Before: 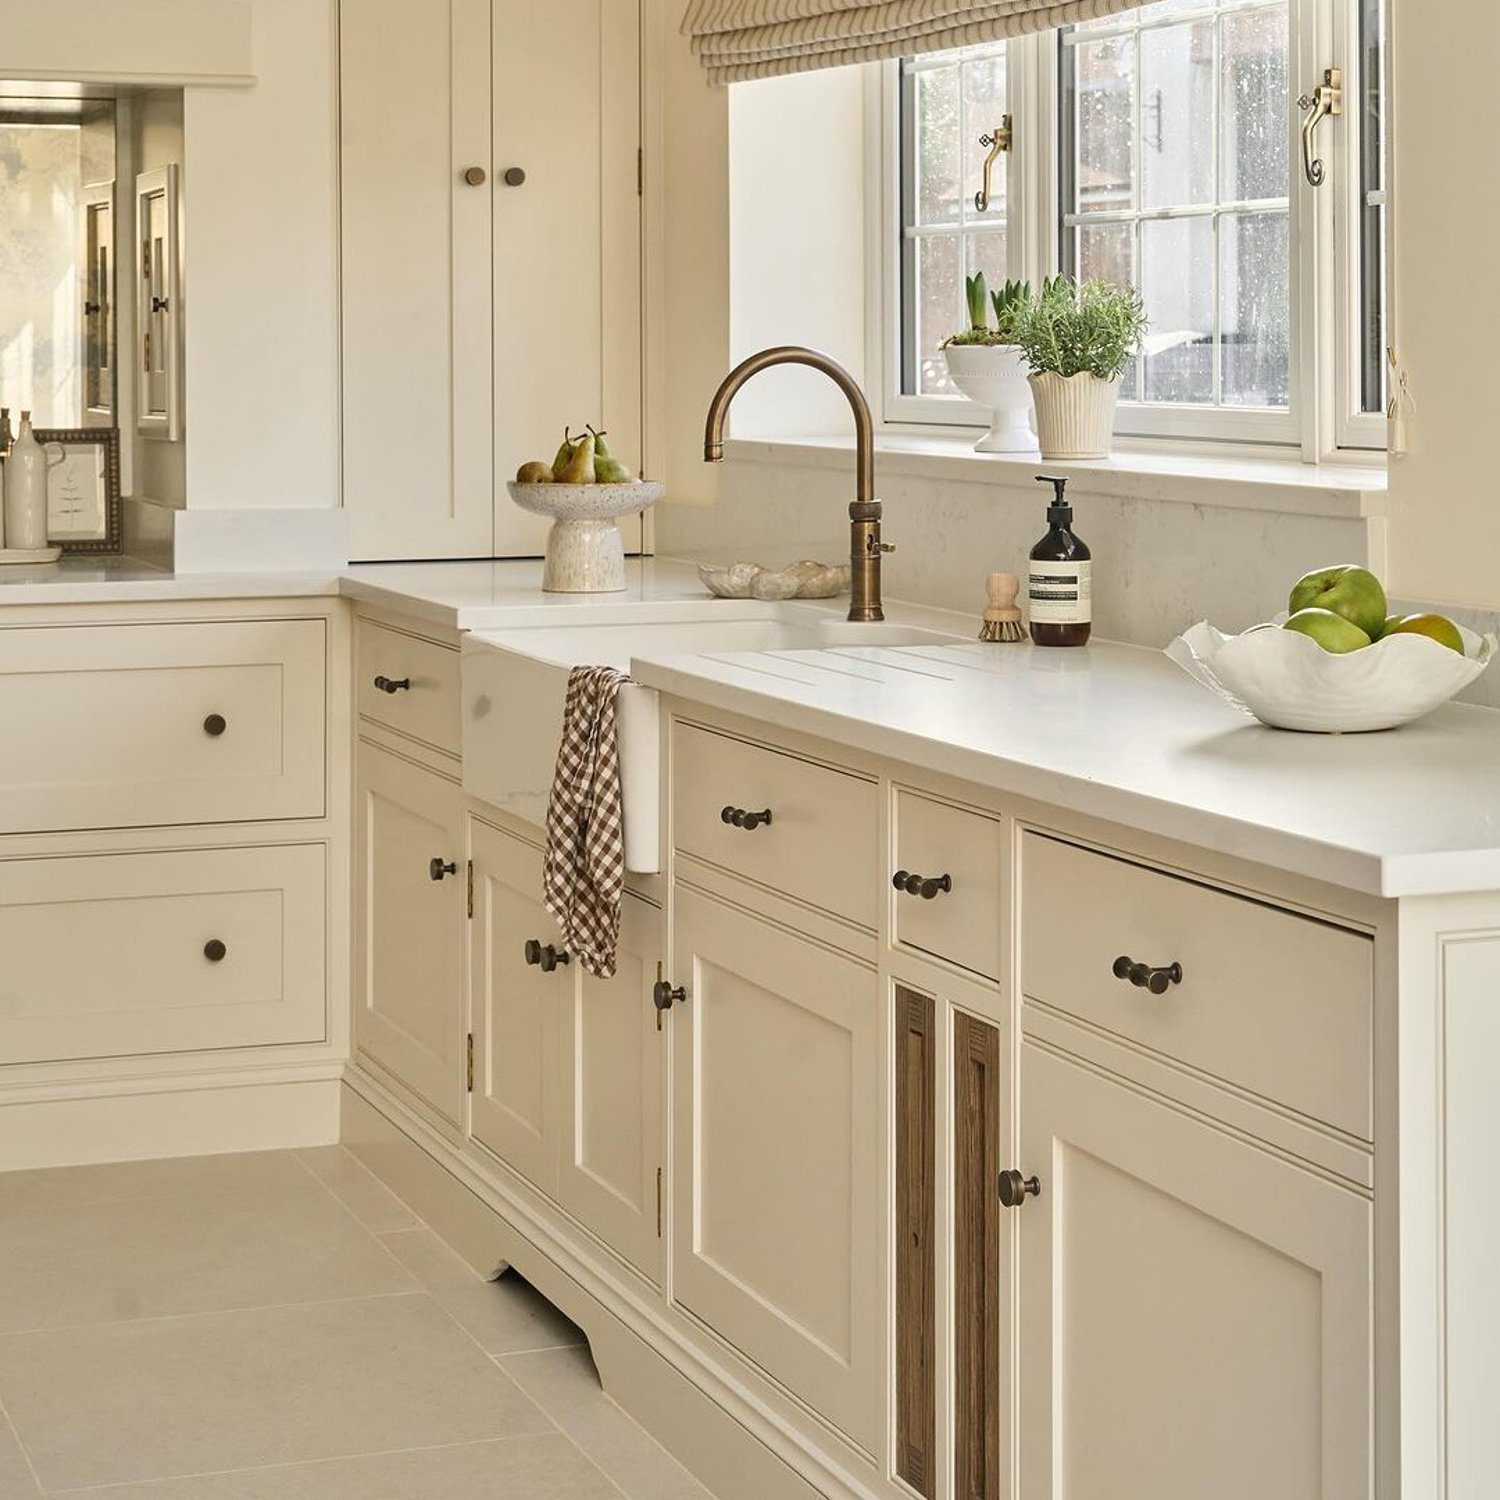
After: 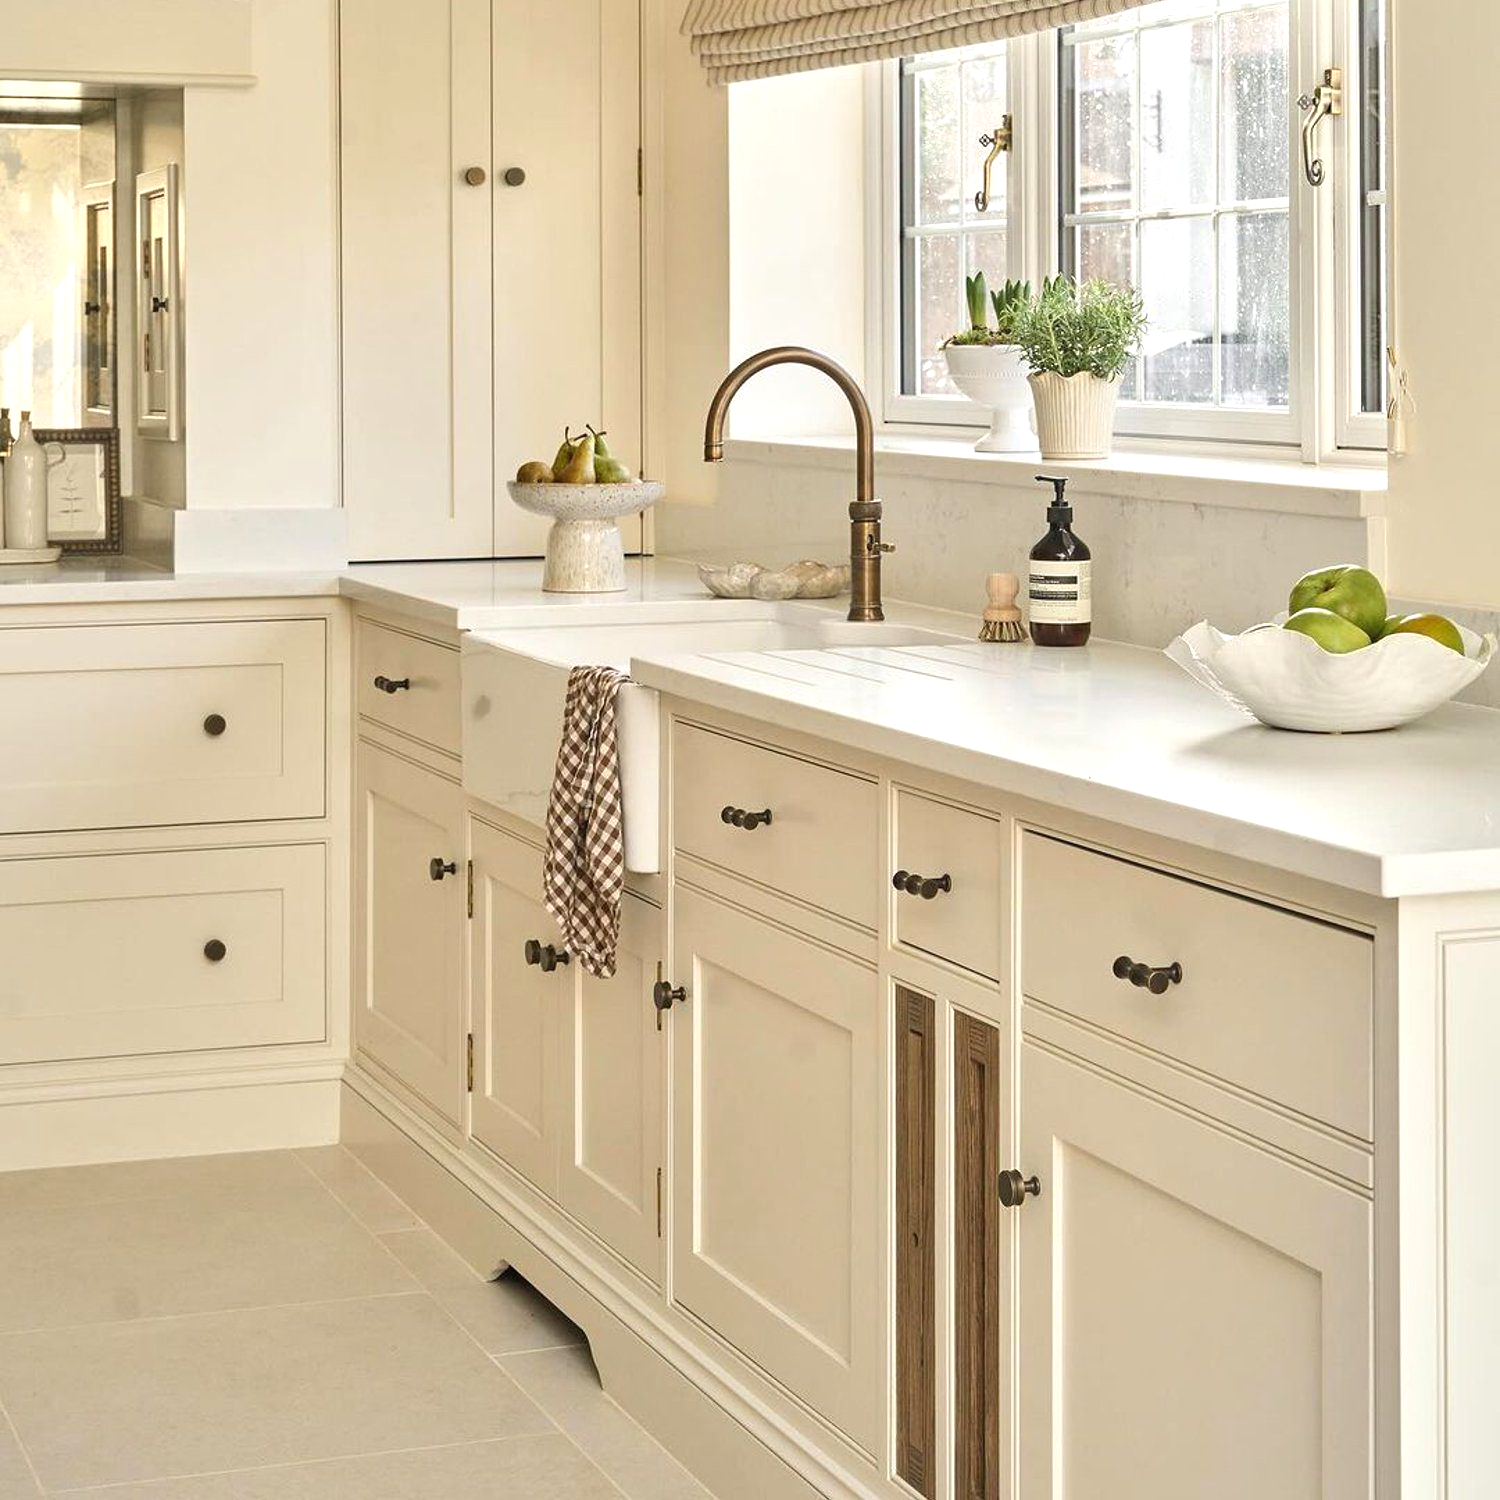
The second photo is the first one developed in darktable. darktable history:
white balance: emerald 1
exposure: exposure 0.375 EV, compensate highlight preservation false
